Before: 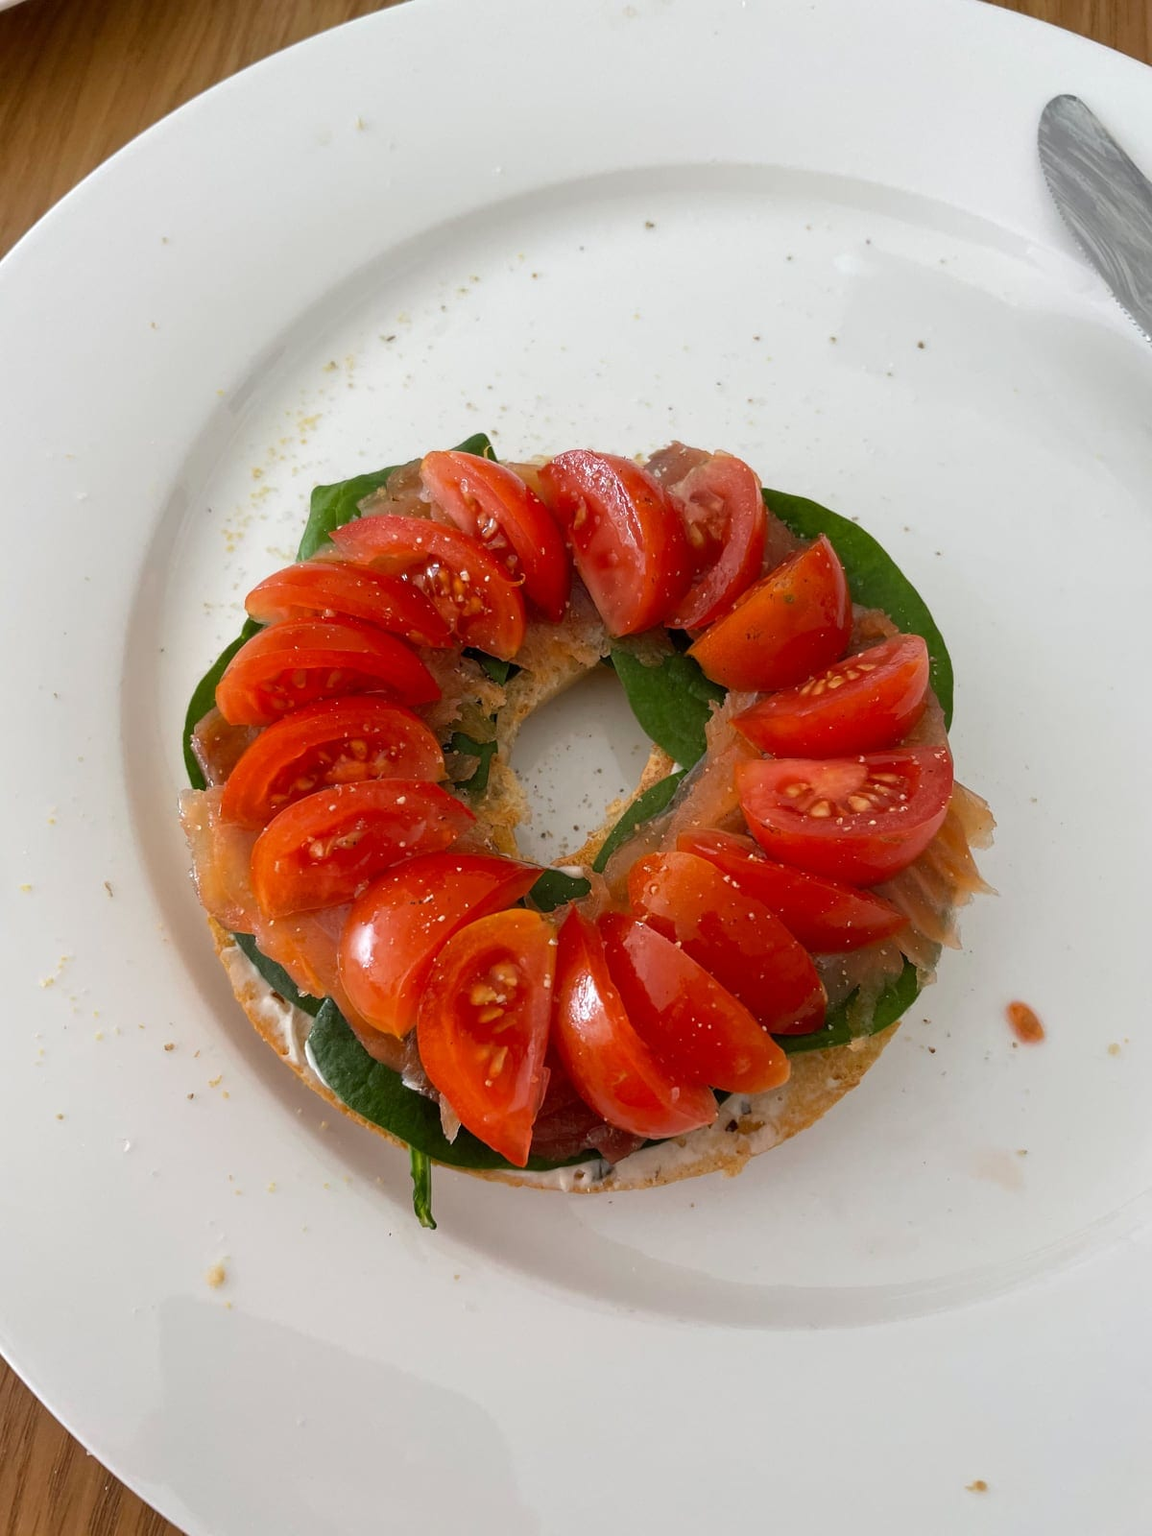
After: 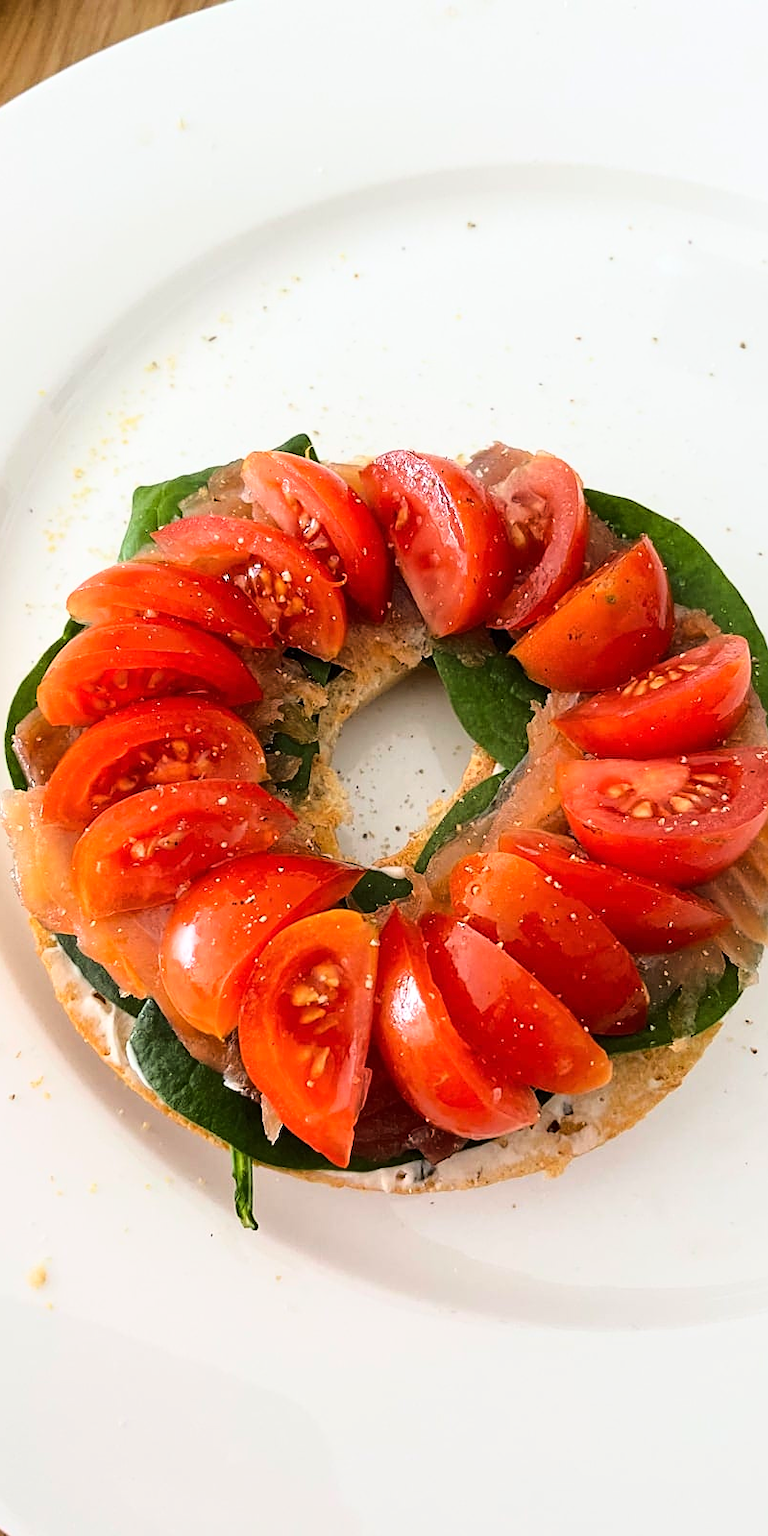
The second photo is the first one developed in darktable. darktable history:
sharpen: on, module defaults
crop and rotate: left 15.502%, right 17.786%
base curve: curves: ch0 [(0, 0) (0.036, 0.037) (0.121, 0.228) (0.46, 0.76) (0.859, 0.983) (1, 1)]
